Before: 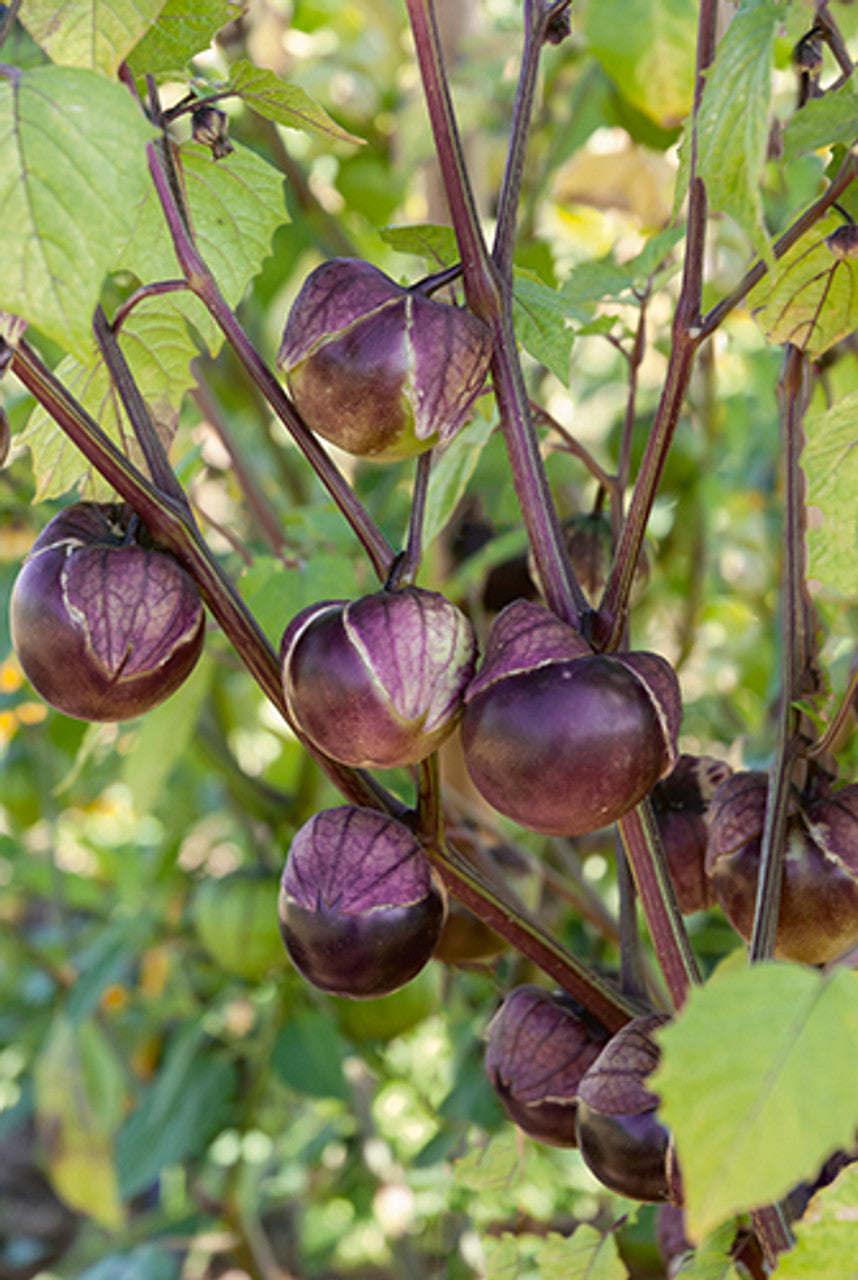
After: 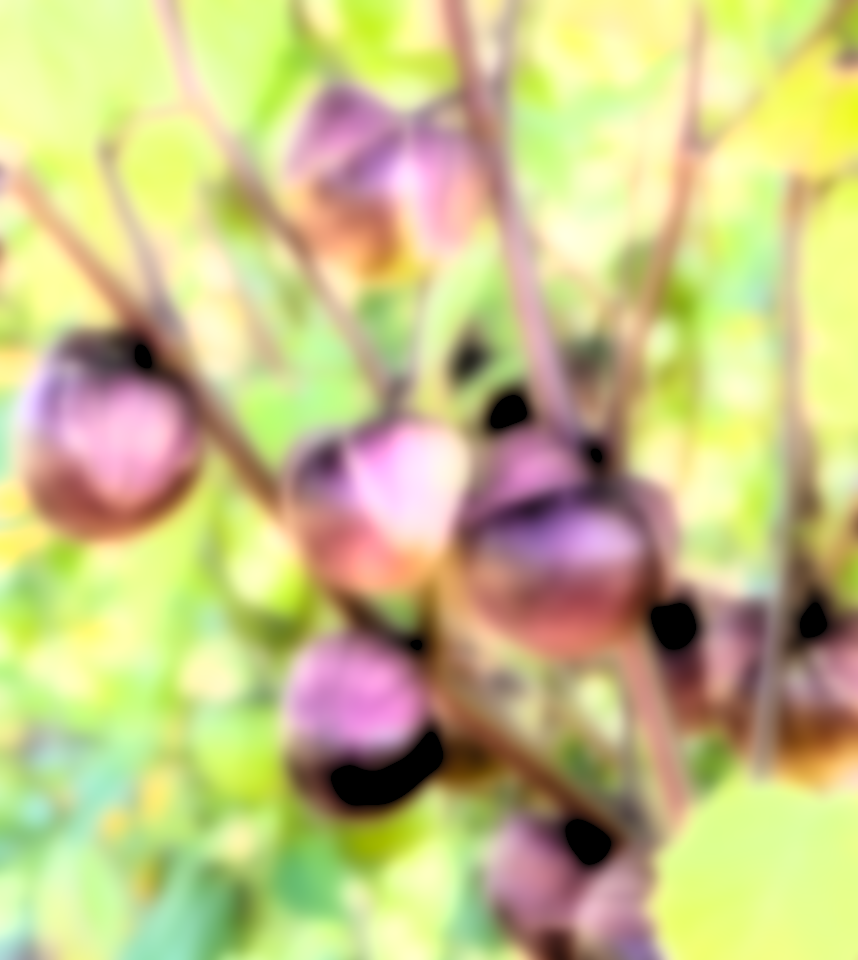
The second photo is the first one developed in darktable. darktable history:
lowpass: on, module defaults
levels: levels [0.072, 0.414, 0.976]
rgb curve: curves: ch0 [(0, 0) (0.21, 0.15) (0.24, 0.21) (0.5, 0.75) (0.75, 0.96) (0.89, 0.99) (1, 1)]; ch1 [(0, 0.02) (0.21, 0.13) (0.25, 0.2) (0.5, 0.67) (0.75, 0.9) (0.89, 0.97) (1, 1)]; ch2 [(0, 0.02) (0.21, 0.13) (0.25, 0.2) (0.5, 0.67) (0.75, 0.9) (0.89, 0.97) (1, 1)], compensate middle gray true
crop: top 13.819%, bottom 11.169%
